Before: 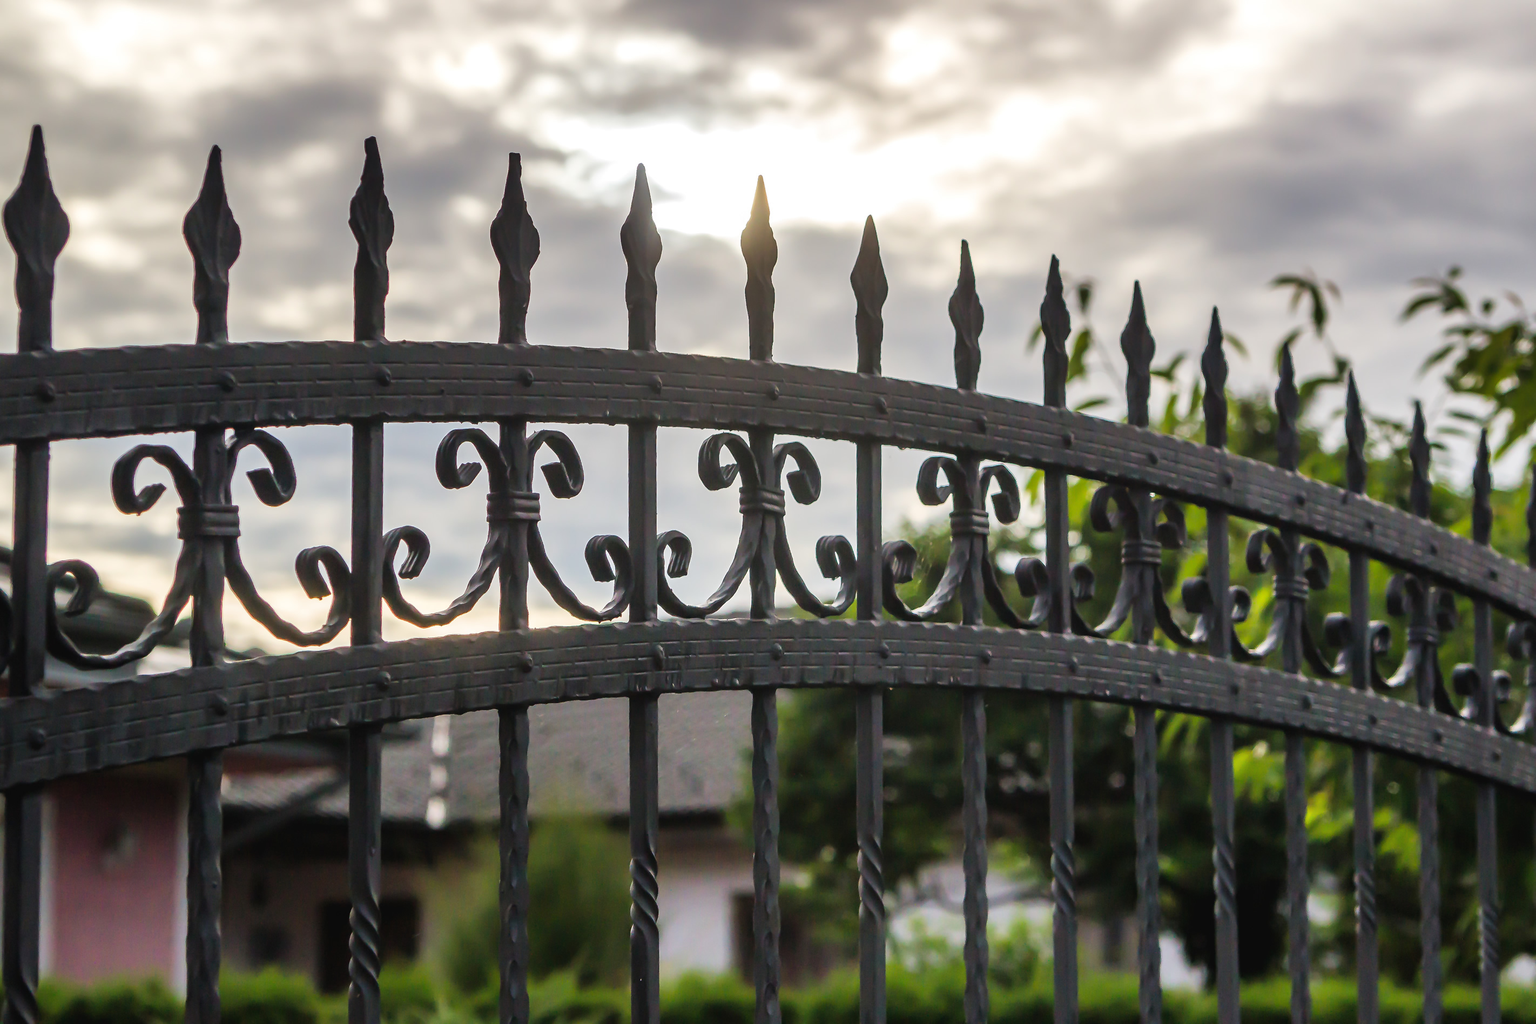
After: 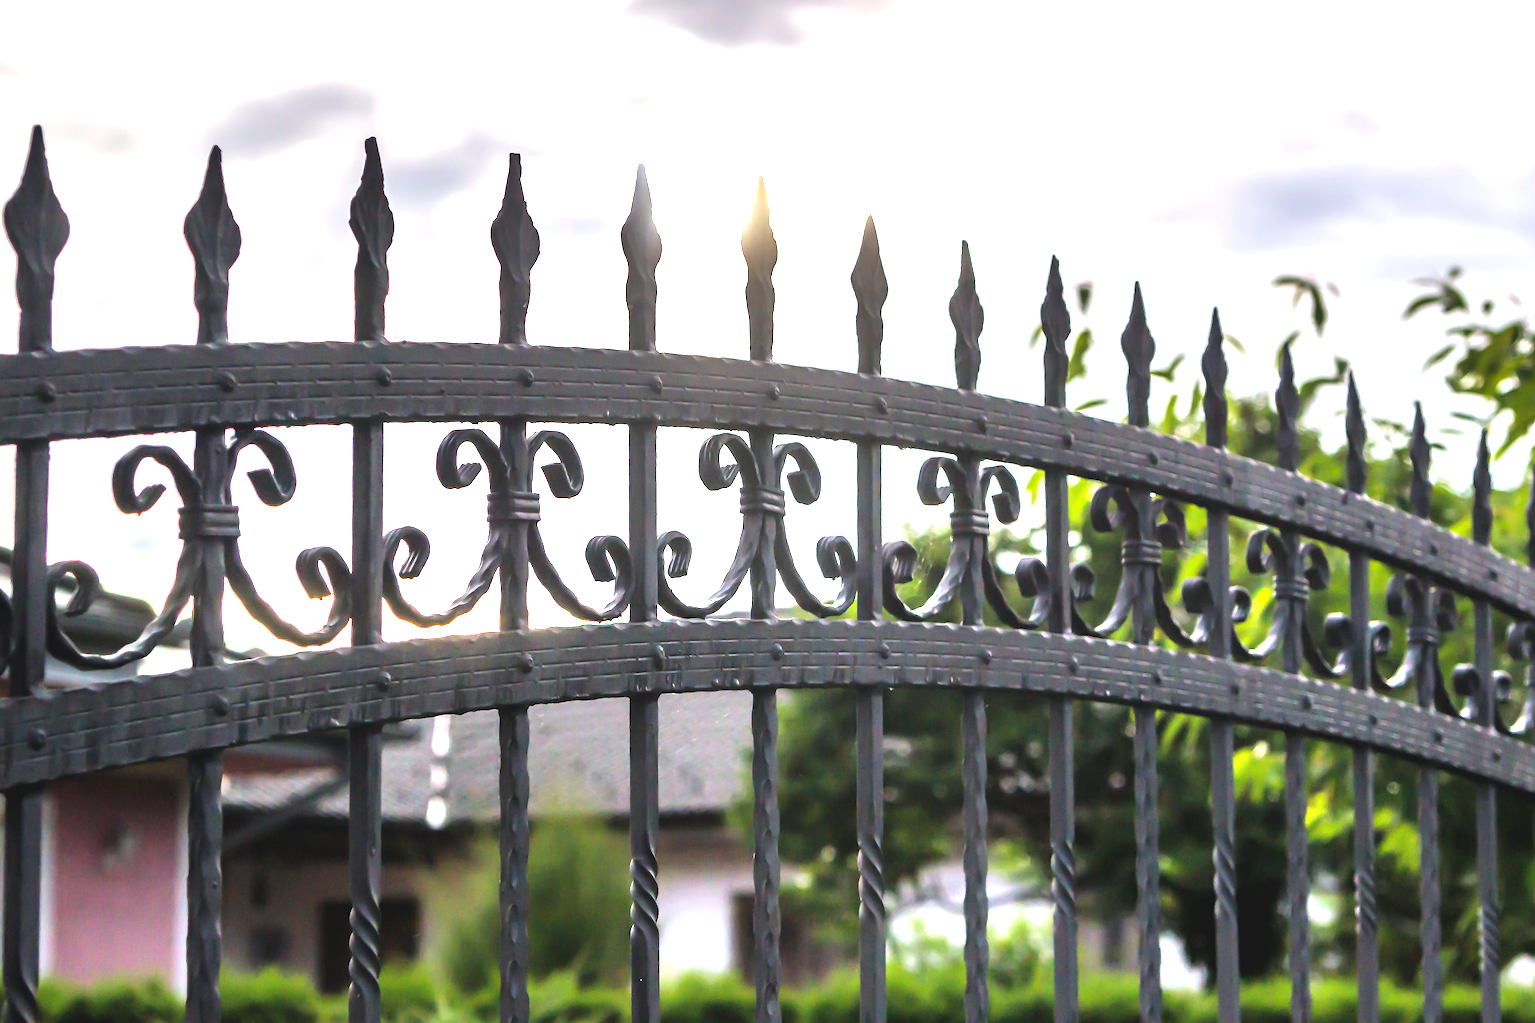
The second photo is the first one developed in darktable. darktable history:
white balance: red 0.984, blue 1.059
exposure: black level correction 0, exposure 1.35 EV, compensate exposure bias true, compensate highlight preservation false
